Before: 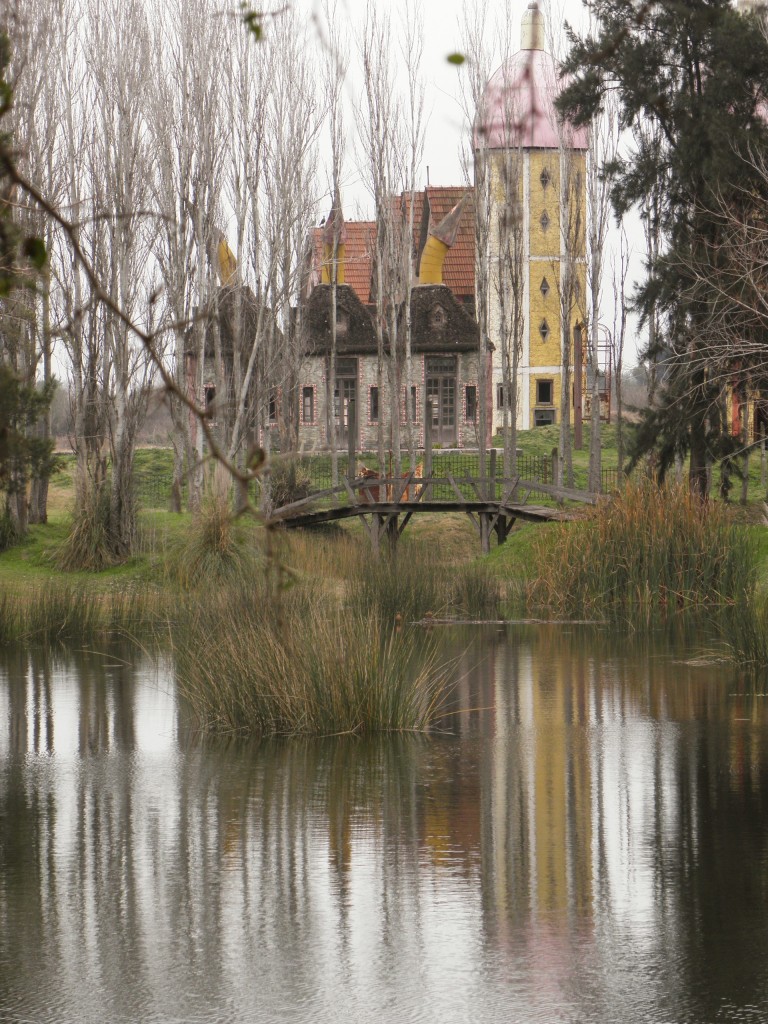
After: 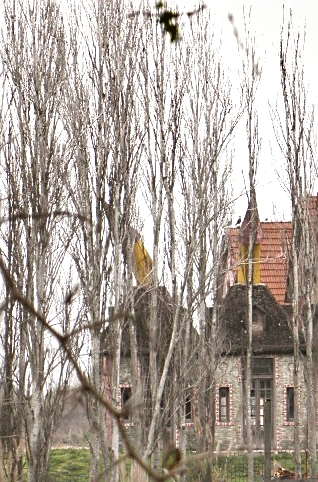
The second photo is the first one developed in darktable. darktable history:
sharpen: amount 0.538
shadows and highlights: soften with gaussian
exposure: black level correction 0.001, exposure 0.5 EV, compensate highlight preservation false
crop and rotate: left 10.966%, top 0.057%, right 47.523%, bottom 52.856%
